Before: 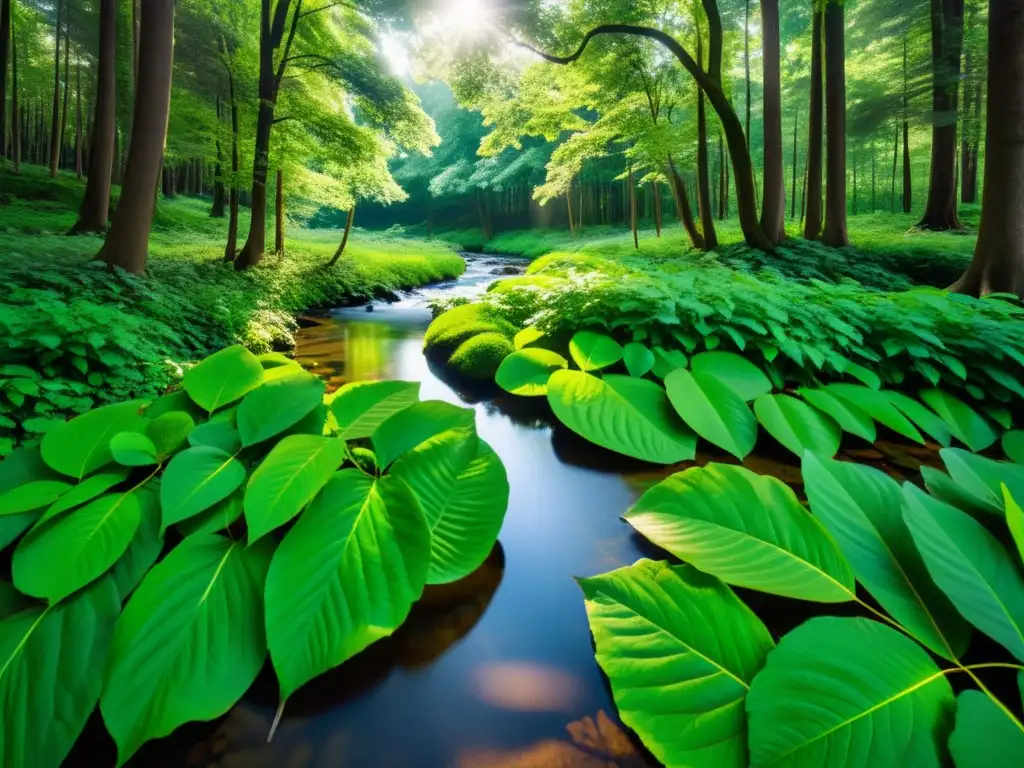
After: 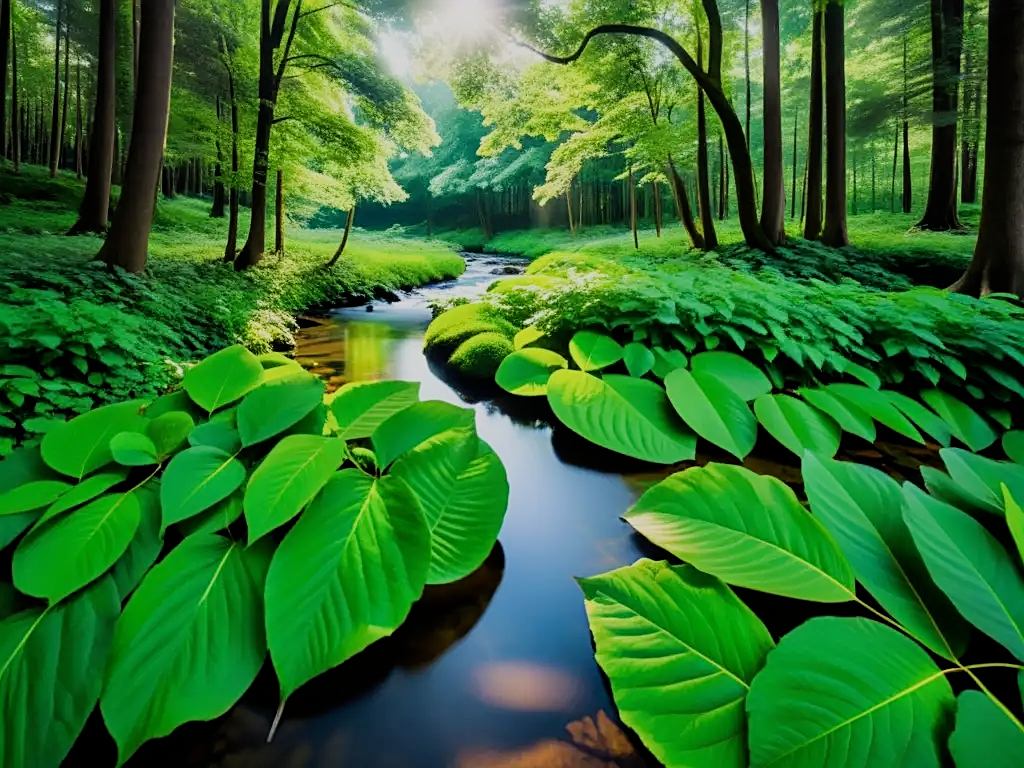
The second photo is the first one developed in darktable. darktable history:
sharpen: on, module defaults
filmic rgb: black relative exposure -7.65 EV, white relative exposure 4.56 EV, threshold 3.04 EV, hardness 3.61, contrast 1.054, enable highlight reconstruction true
